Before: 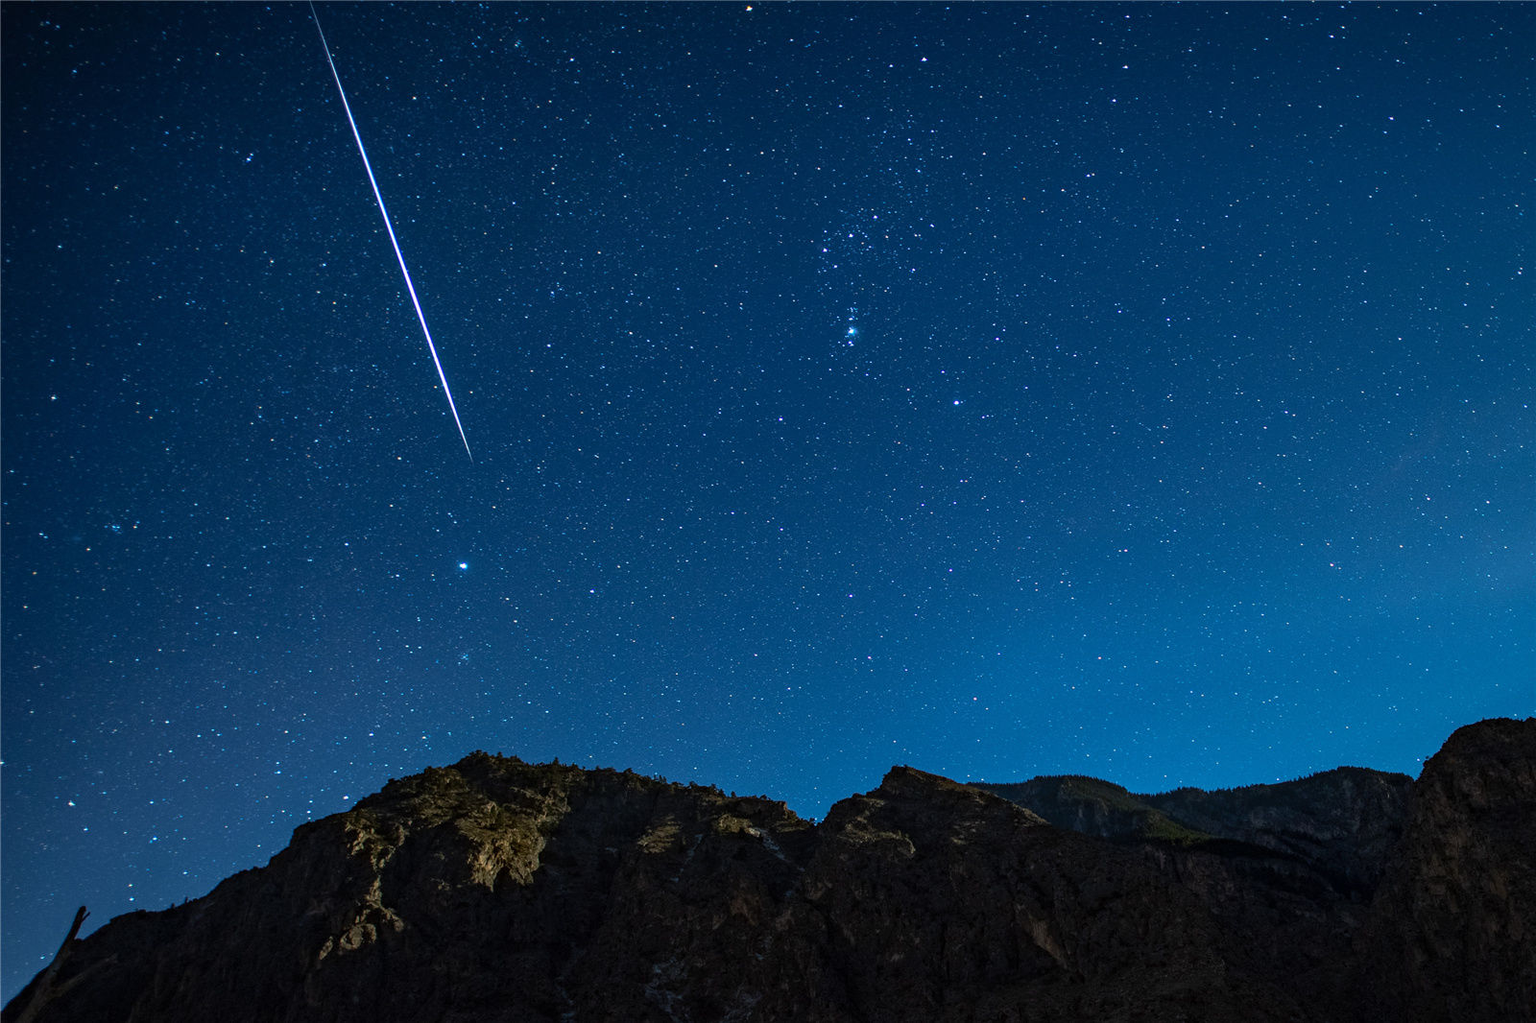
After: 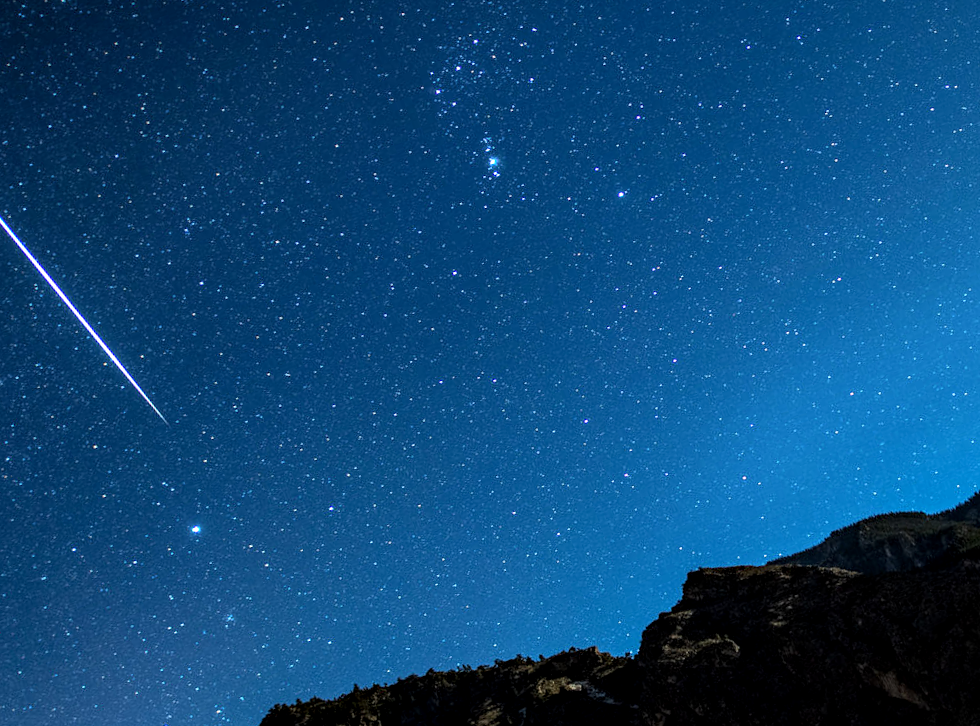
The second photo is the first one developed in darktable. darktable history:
crop and rotate: angle 19.93°, left 6.952%, right 4.107%, bottom 1.061%
tone equalizer: -8 EV -0.731 EV, -7 EV -0.715 EV, -6 EV -0.624 EV, -5 EV -0.403 EV, -3 EV 0.39 EV, -2 EV 0.6 EV, -1 EV 0.692 EV, +0 EV 0.749 EV
local contrast: detail 130%
